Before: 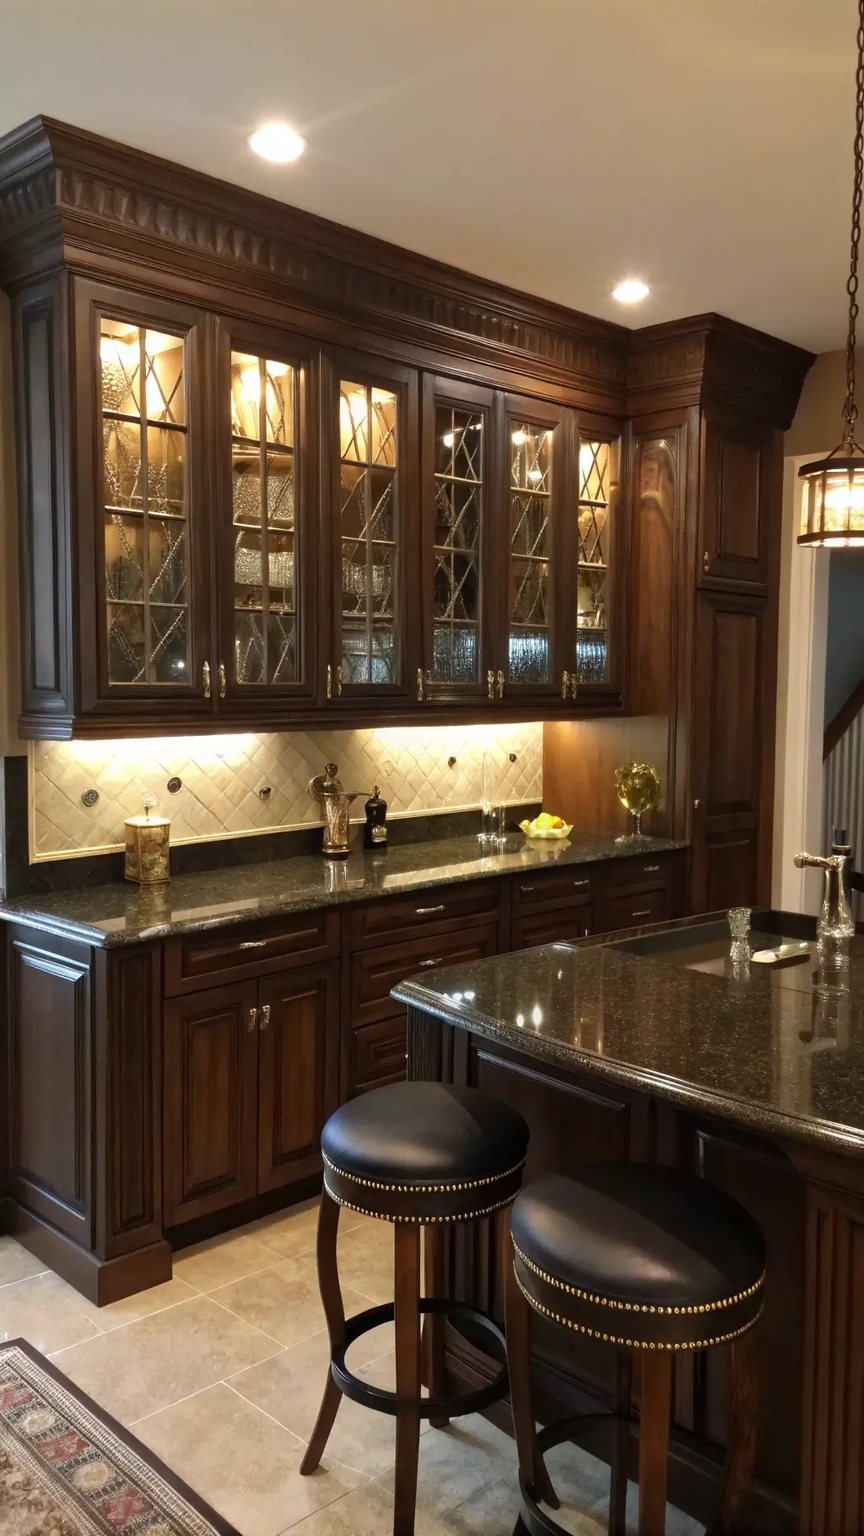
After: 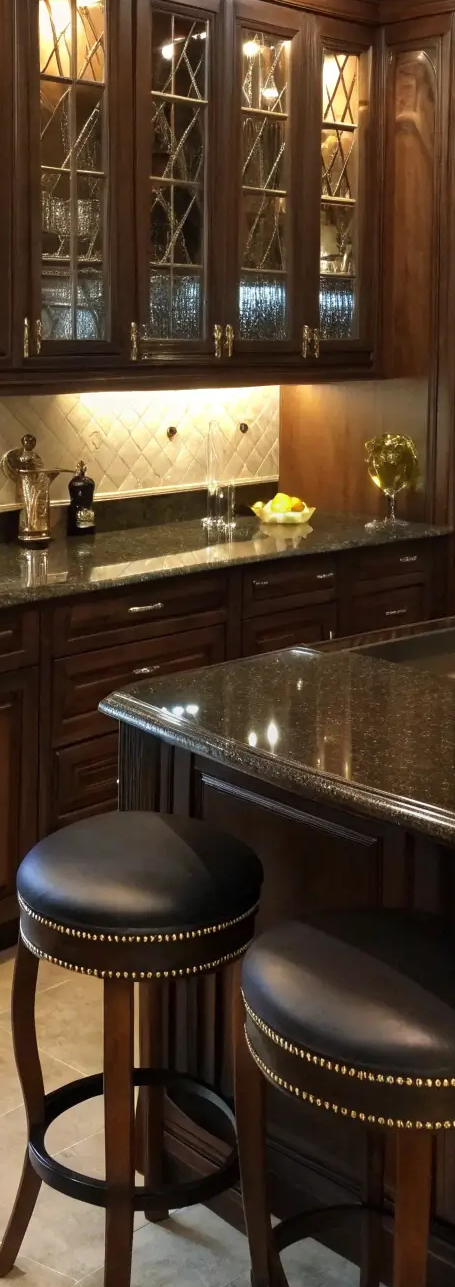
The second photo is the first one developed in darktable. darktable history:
crop: left 35.569%, top 25.826%, right 19.933%, bottom 3.445%
